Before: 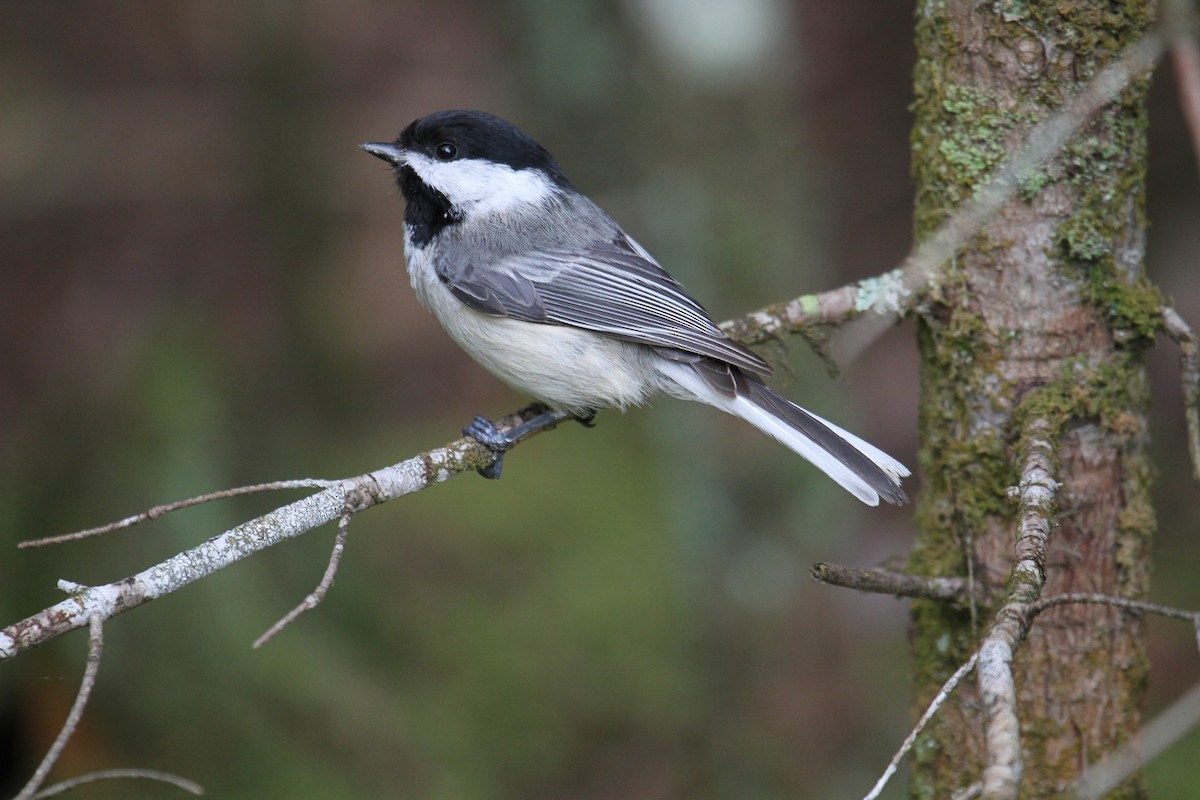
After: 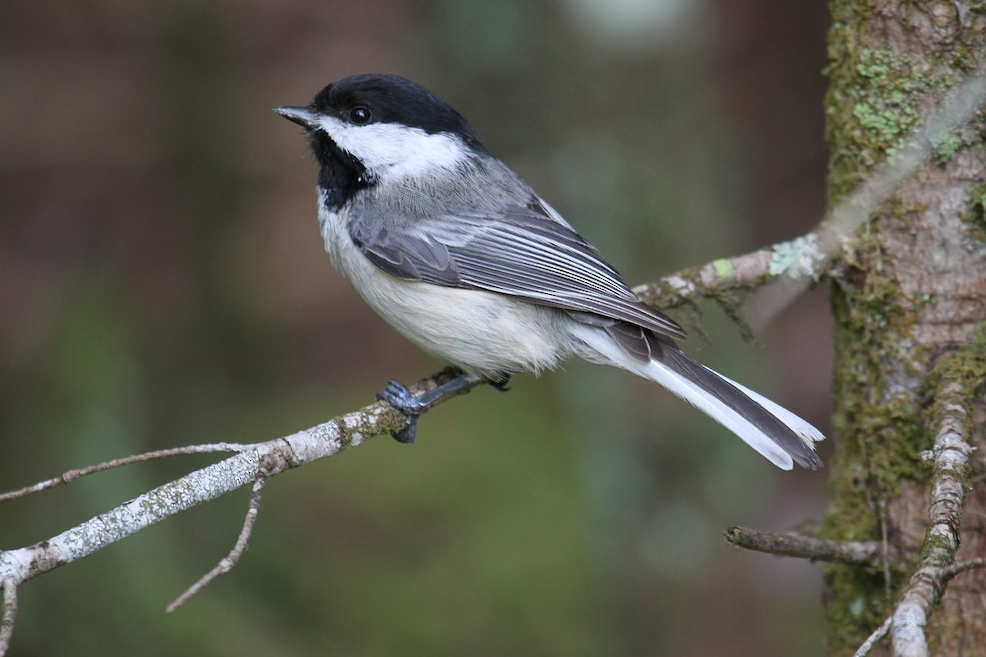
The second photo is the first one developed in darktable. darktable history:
crop and rotate: left 7.196%, top 4.574%, right 10.605%, bottom 13.178%
exposure: compensate highlight preservation false
